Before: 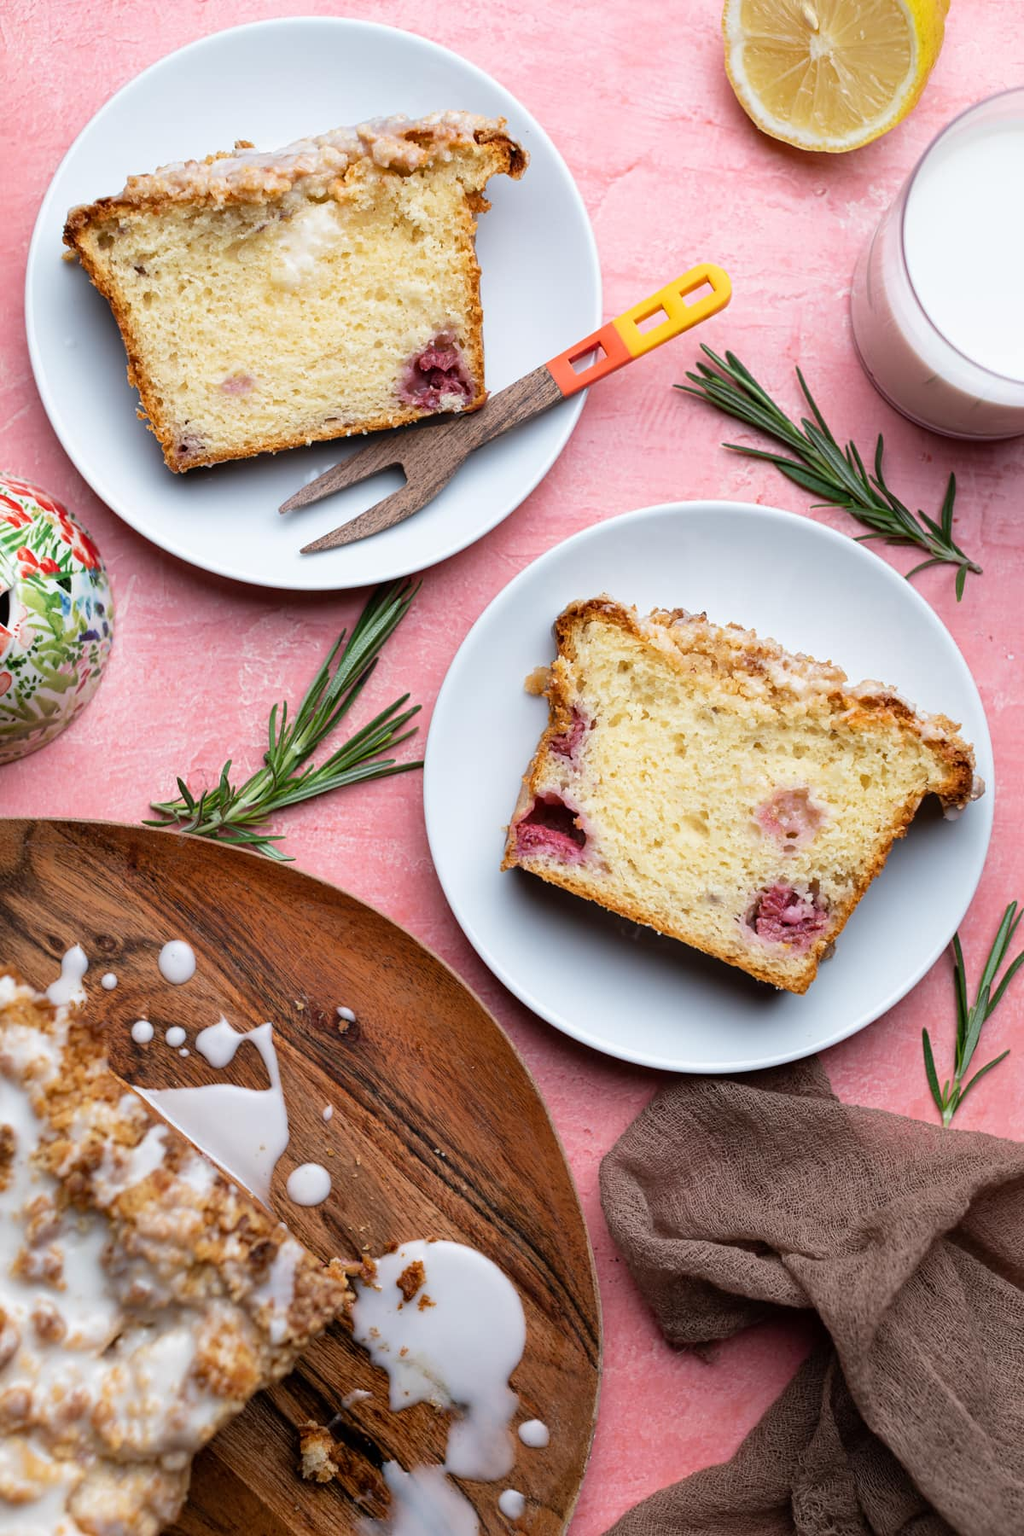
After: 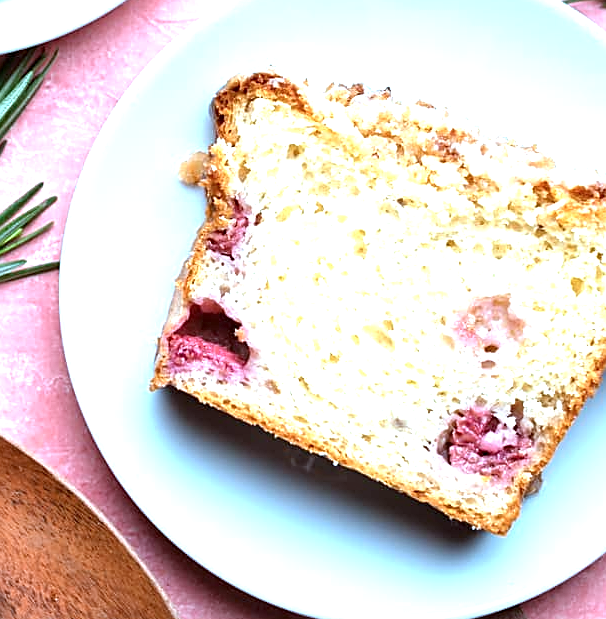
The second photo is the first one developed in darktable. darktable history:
crop: left 36.49%, top 35.038%, right 12.997%, bottom 30.549%
exposure: exposure 1.15 EV, compensate exposure bias true, compensate highlight preservation false
contrast equalizer: y [[0.509, 0.517, 0.523, 0.523, 0.517, 0.509], [0.5 ×6], [0.5 ×6], [0 ×6], [0 ×6]]
sharpen: on, module defaults
tone equalizer: edges refinement/feathering 500, mask exposure compensation -1.57 EV, preserve details no
color correction: highlights a* -10.4, highlights b* -19.11
